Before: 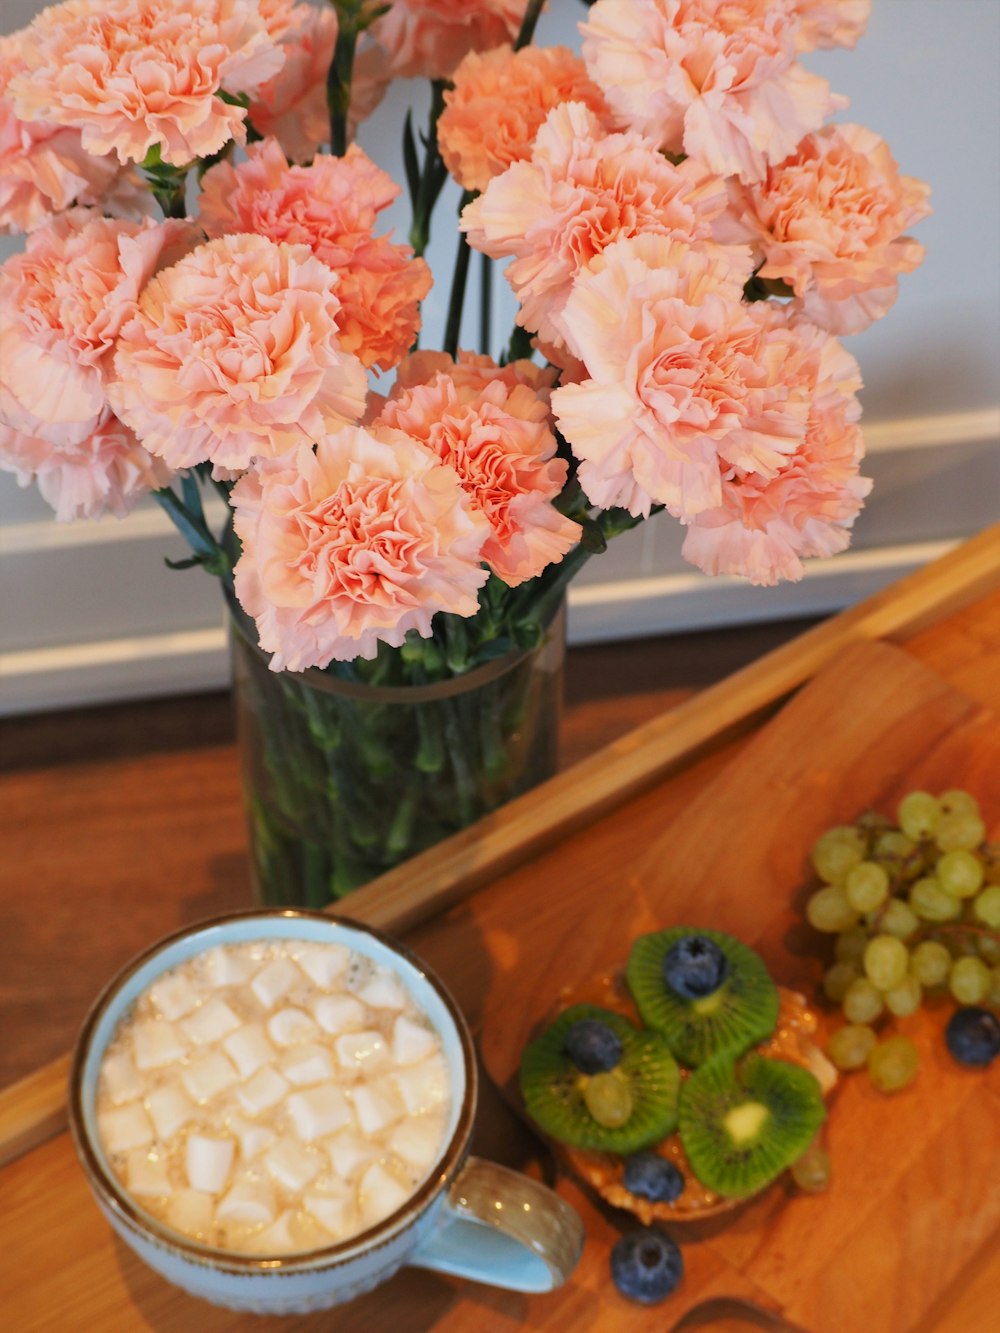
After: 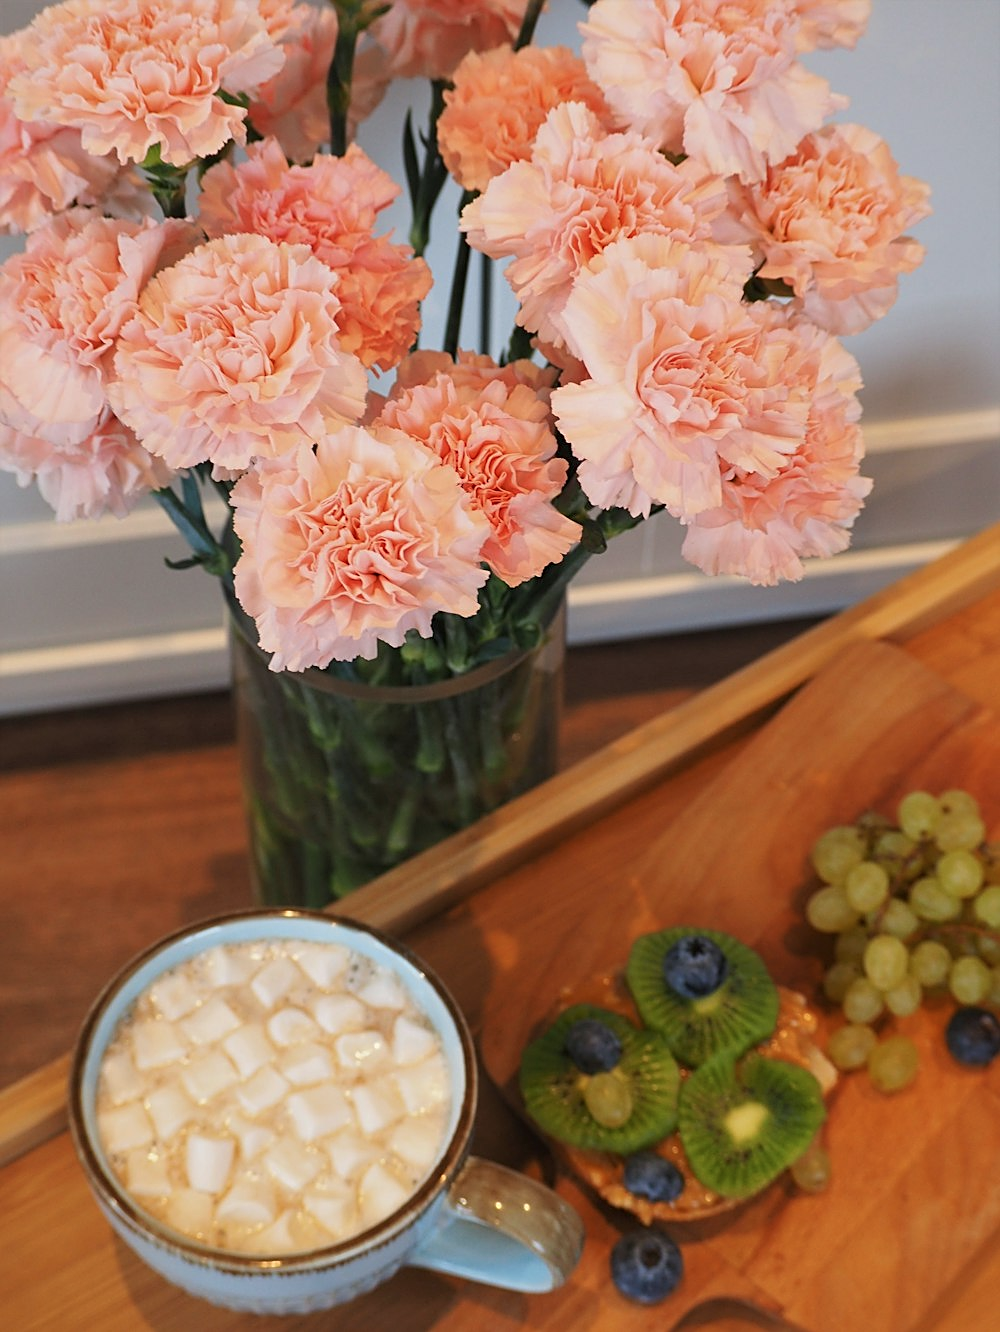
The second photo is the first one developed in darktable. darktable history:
crop: bottom 0.071%
sharpen: on, module defaults
contrast brightness saturation: saturation -0.1
